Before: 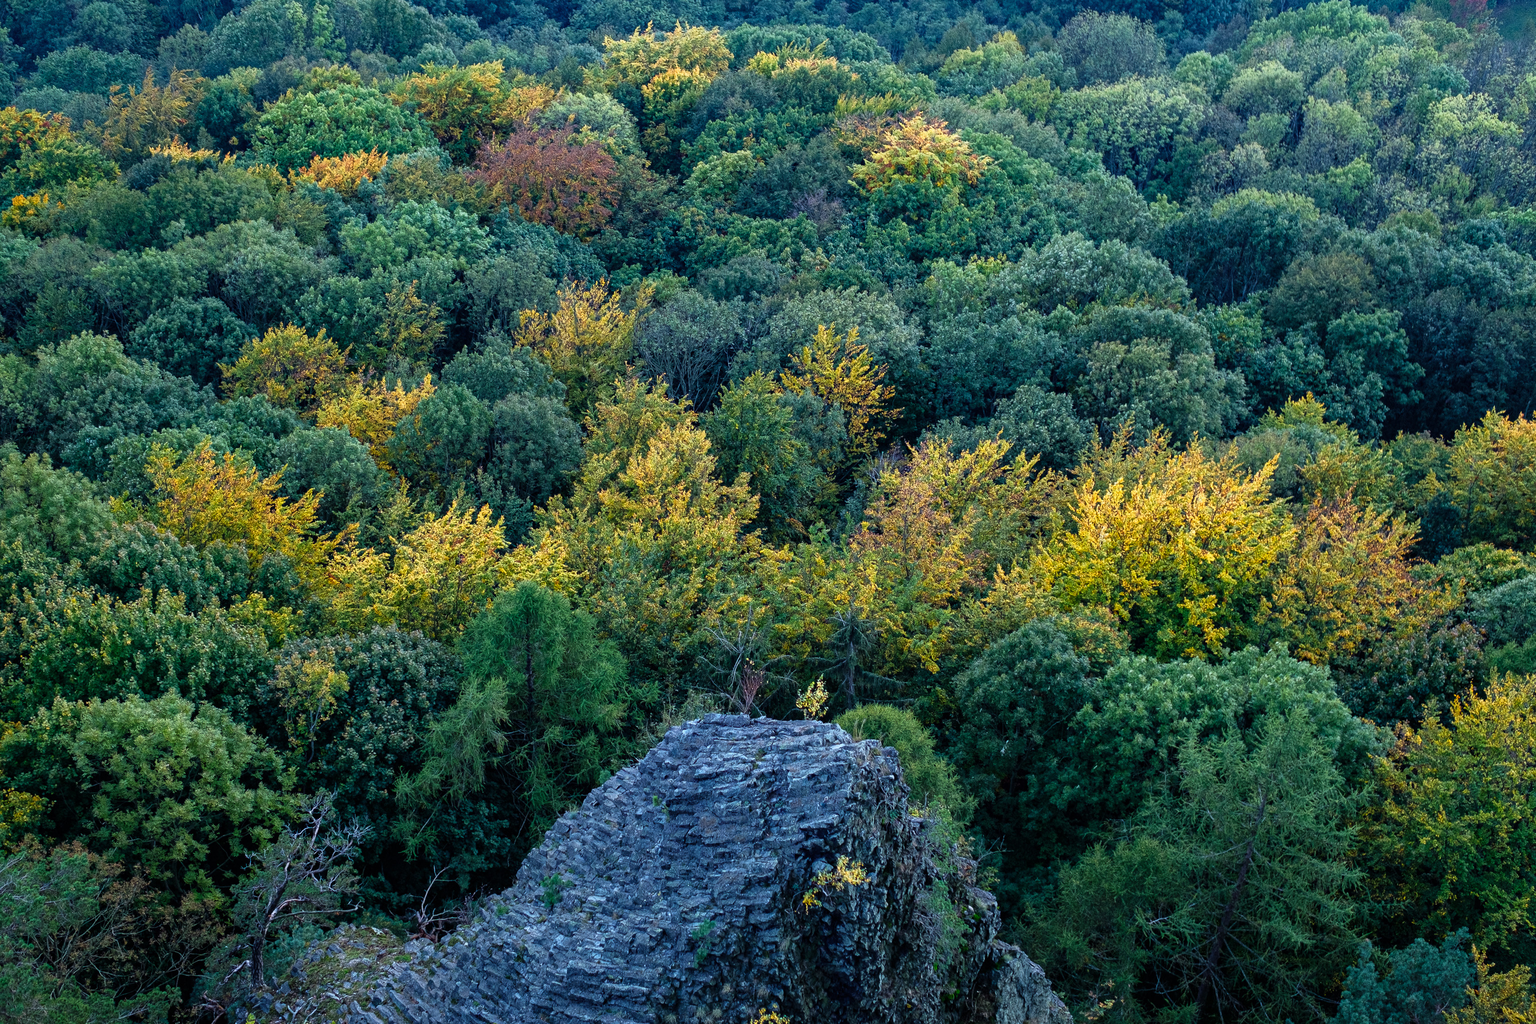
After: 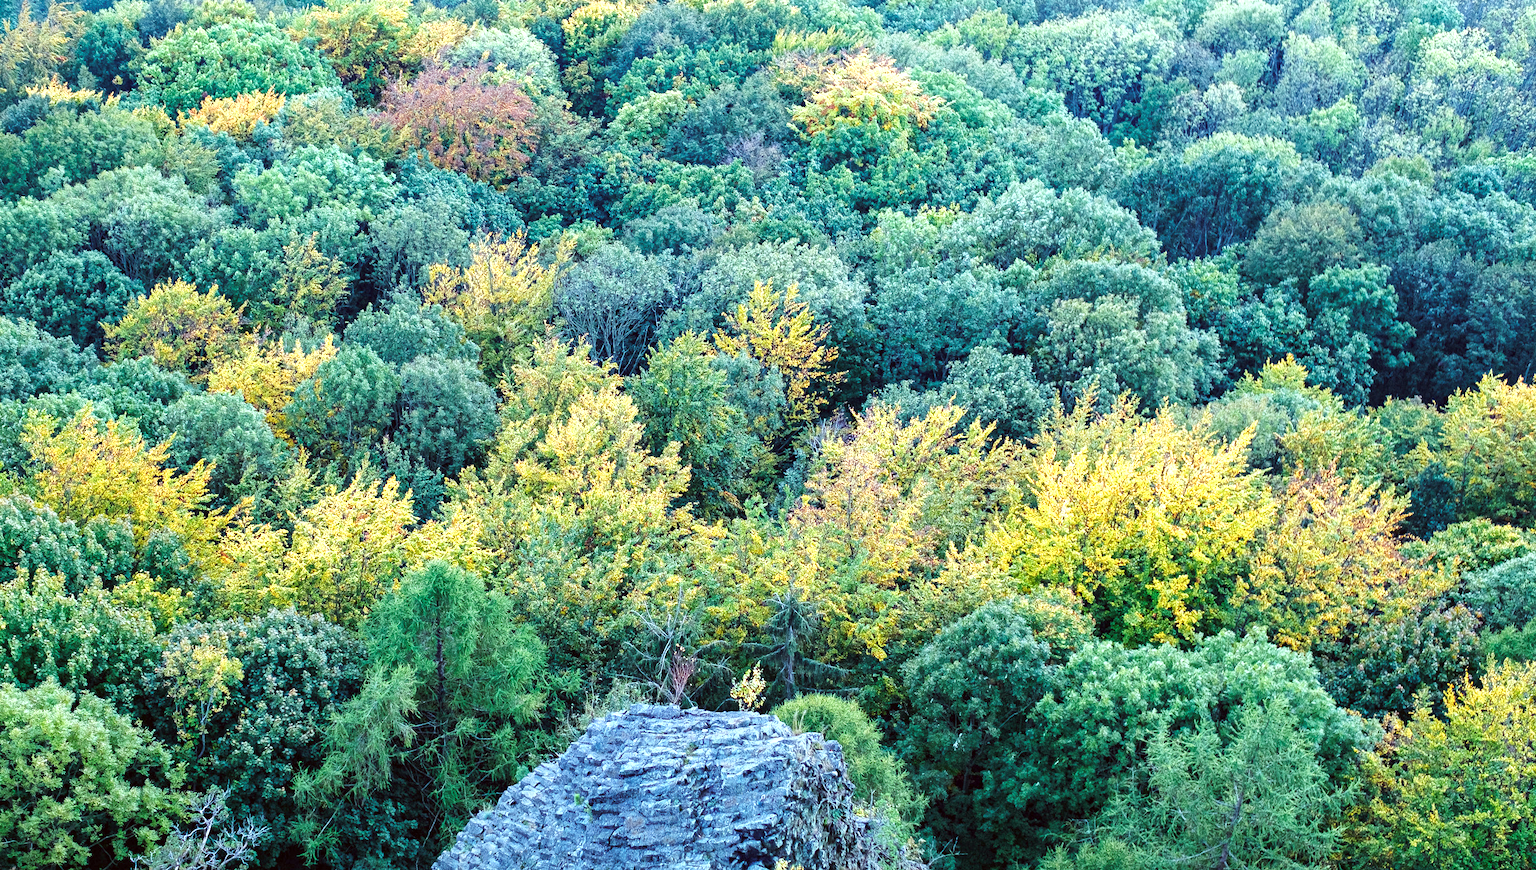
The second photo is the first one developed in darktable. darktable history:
base curve: curves: ch0 [(0, 0) (0.204, 0.334) (0.55, 0.733) (1, 1)], preserve colors none
exposure: exposure 1.139 EV, compensate highlight preservation false
color correction: highlights a* -4.9, highlights b* -2.98, shadows a* 3.81, shadows b* 4.24
crop: left 8.207%, top 6.599%, bottom 15.329%
